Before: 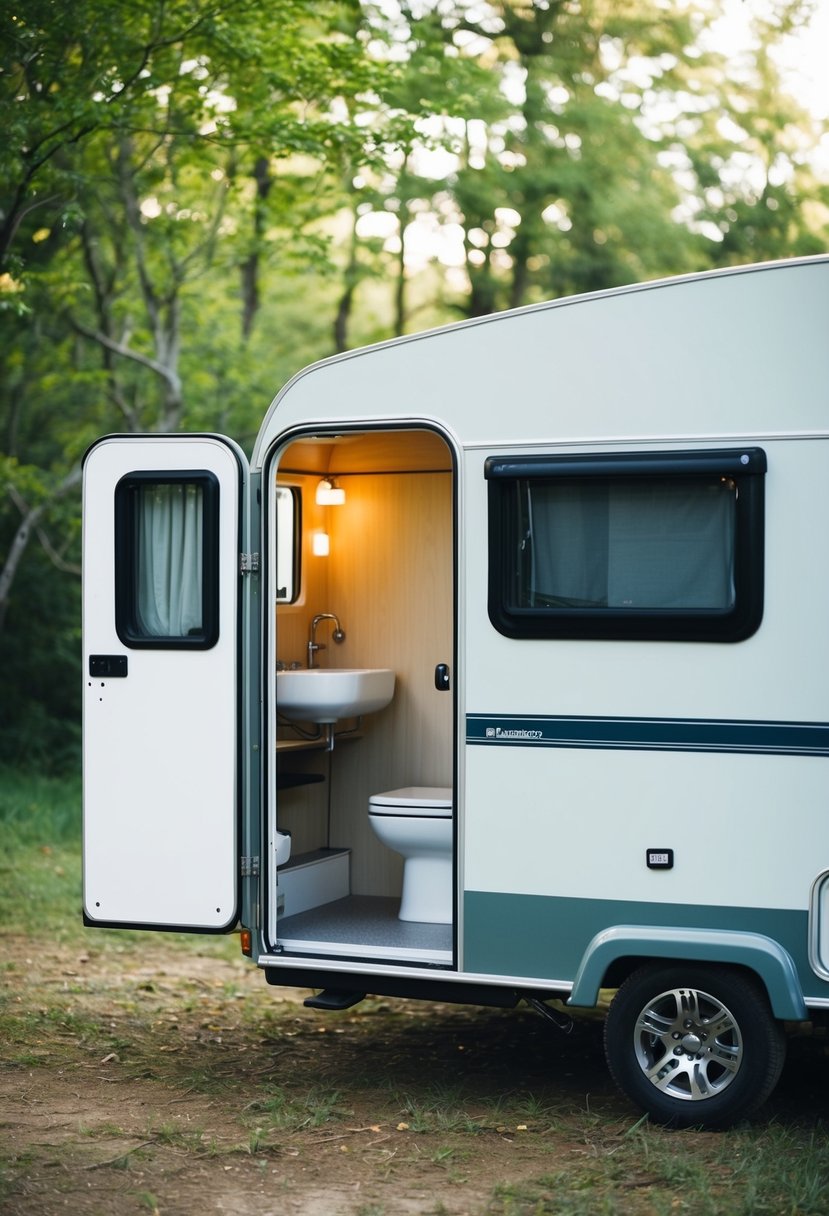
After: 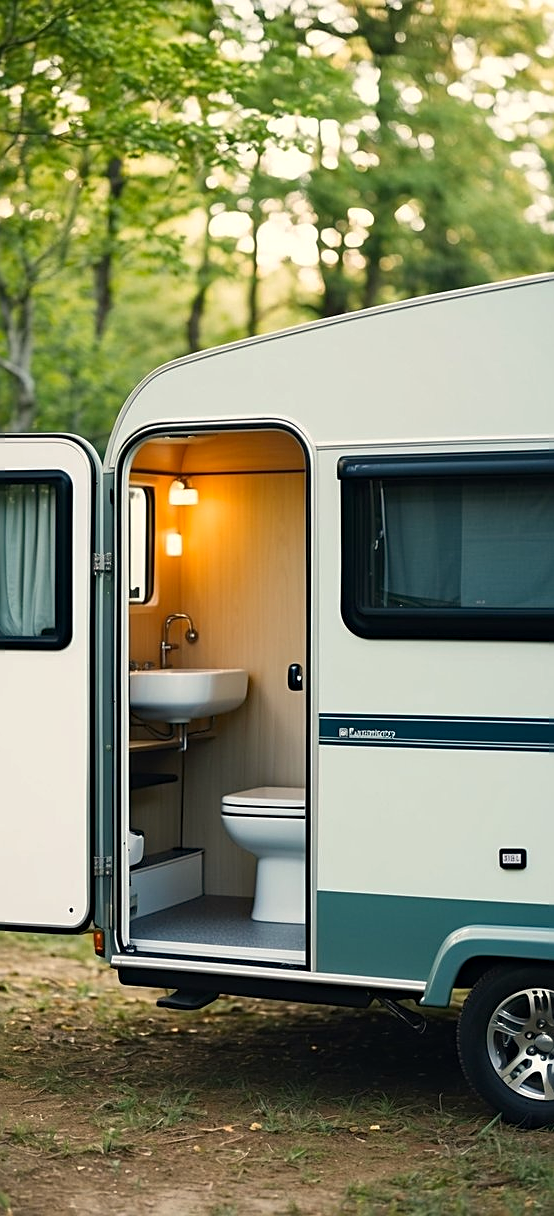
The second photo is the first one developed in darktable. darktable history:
sharpen: amount 0.55
haze removal: compatibility mode true, adaptive false
crop and rotate: left 17.732%, right 15.423%
white balance: red 1.045, blue 0.932
